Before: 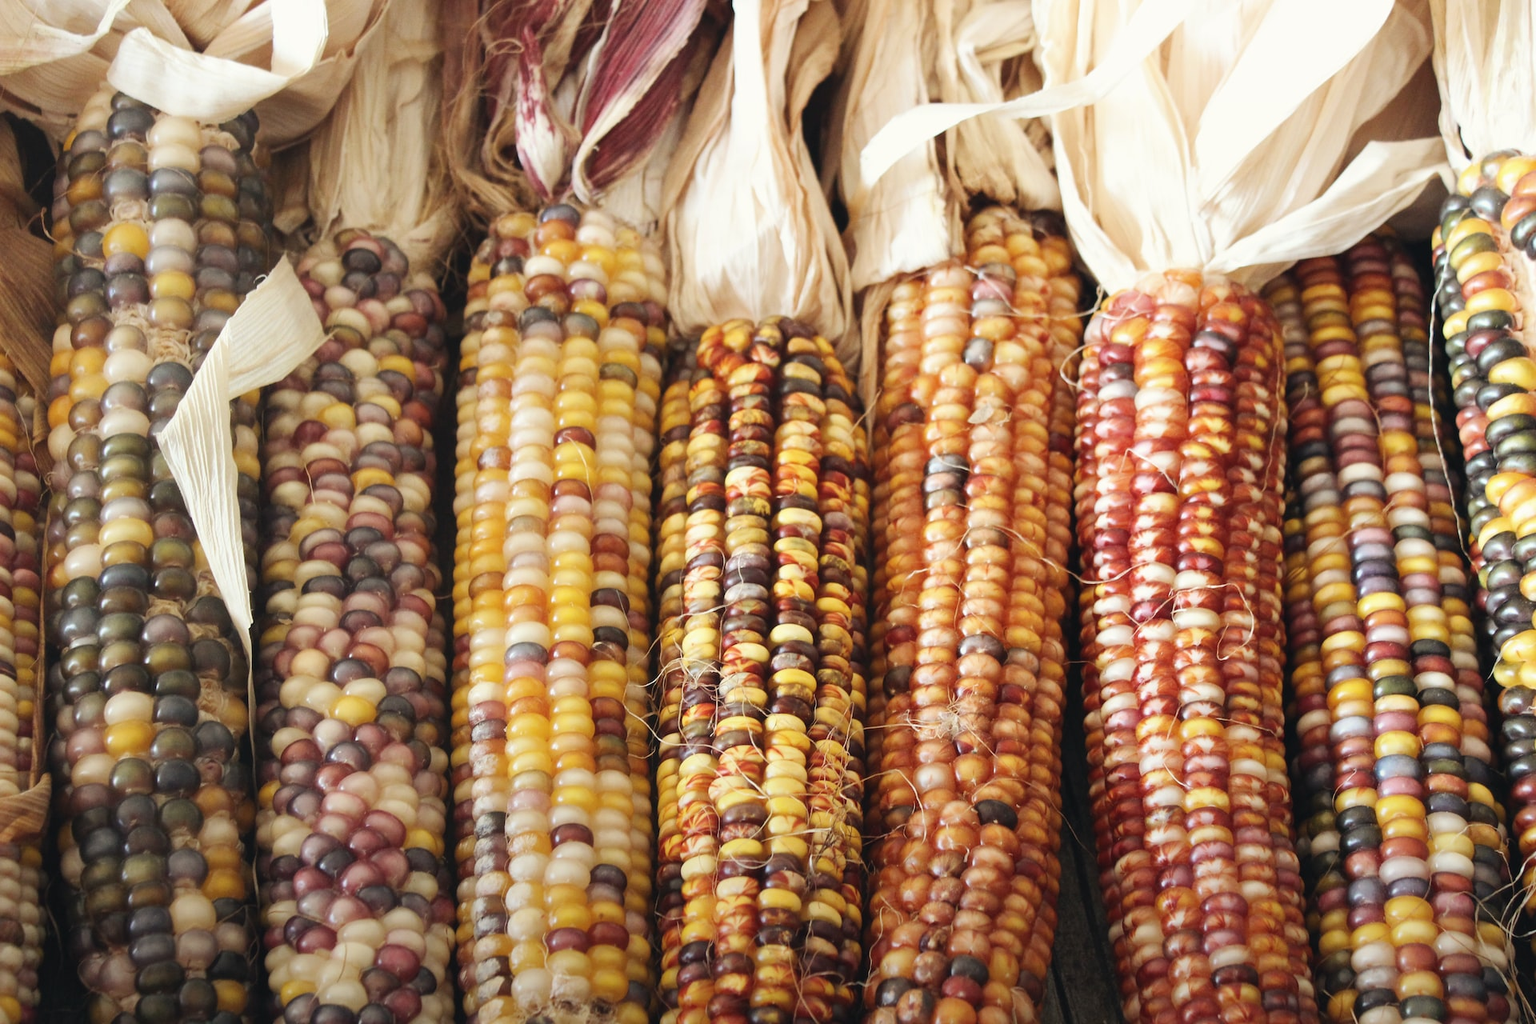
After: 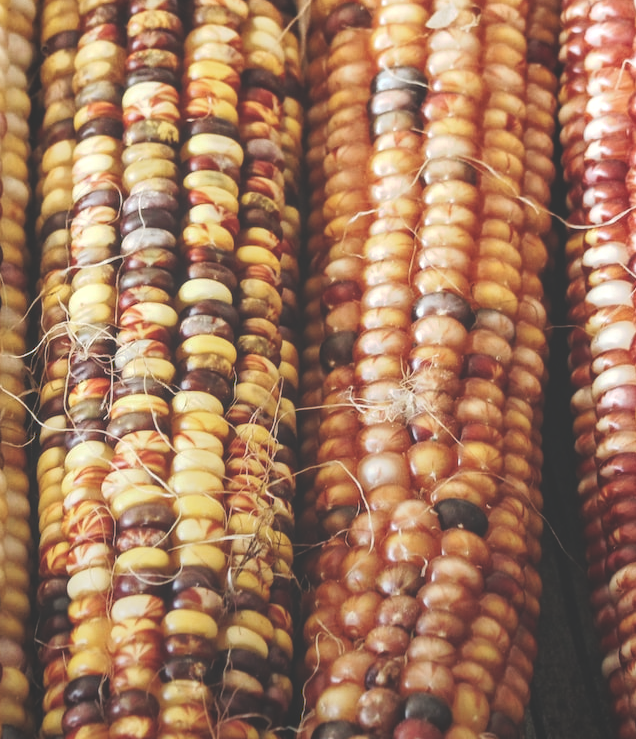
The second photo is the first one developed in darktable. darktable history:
local contrast: on, module defaults
crop: left 40.878%, top 39.176%, right 25.993%, bottom 3.081%
tone curve: curves: ch0 [(0, 0) (0.003, 0.264) (0.011, 0.264) (0.025, 0.265) (0.044, 0.269) (0.069, 0.273) (0.1, 0.28) (0.136, 0.292) (0.177, 0.309) (0.224, 0.336) (0.277, 0.371) (0.335, 0.412) (0.399, 0.469) (0.468, 0.533) (0.543, 0.595) (0.623, 0.66) (0.709, 0.73) (0.801, 0.8) (0.898, 0.854) (1, 1)], preserve colors none
shadows and highlights: shadows -62.32, white point adjustment -5.22, highlights 61.59
